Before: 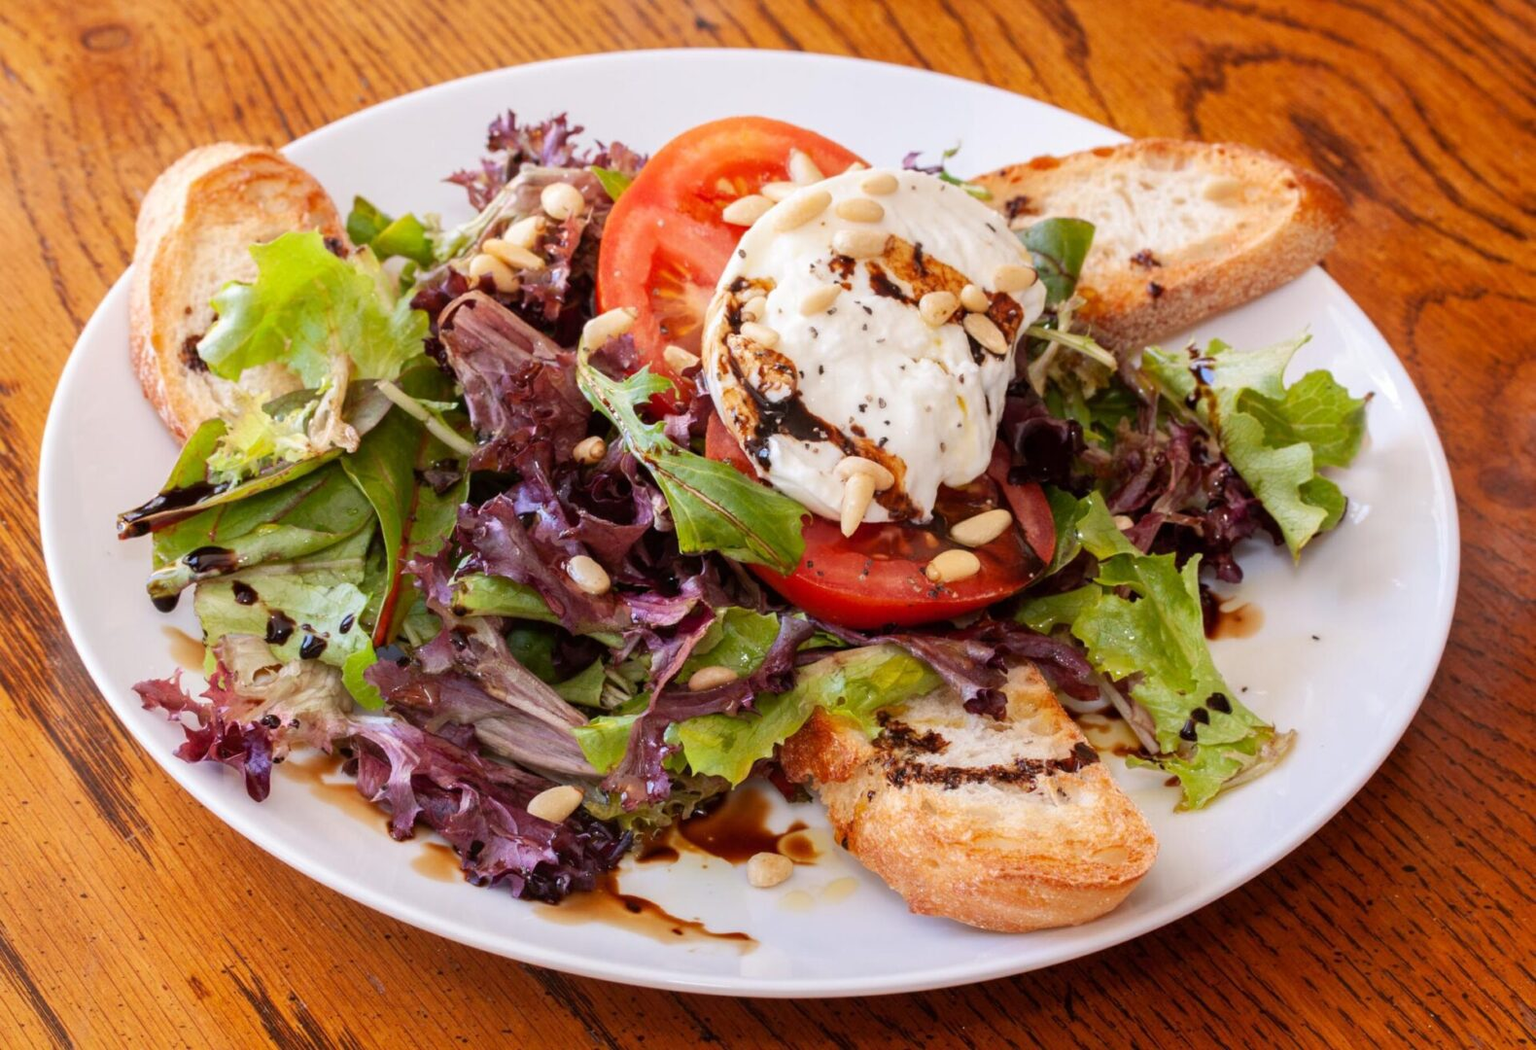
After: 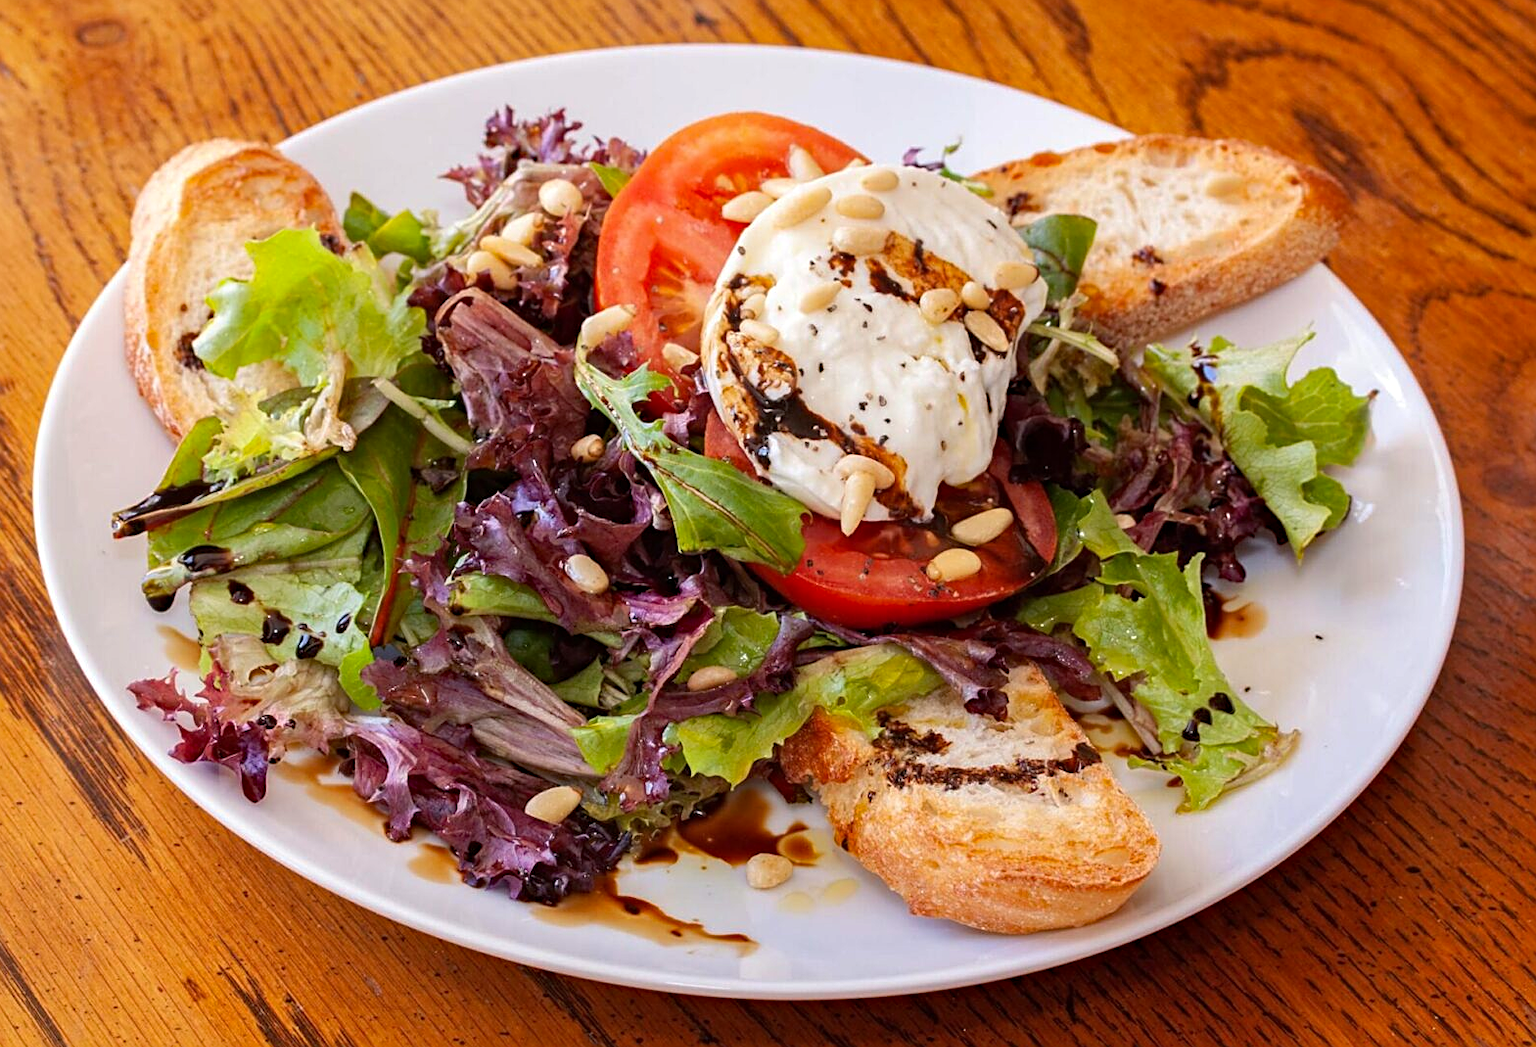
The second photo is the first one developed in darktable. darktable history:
crop: left 0.434%, top 0.485%, right 0.244%, bottom 0.386%
haze removal: strength 0.29, distance 0.25, compatibility mode true, adaptive false
sharpen: on, module defaults
exposure: compensate highlight preservation false
